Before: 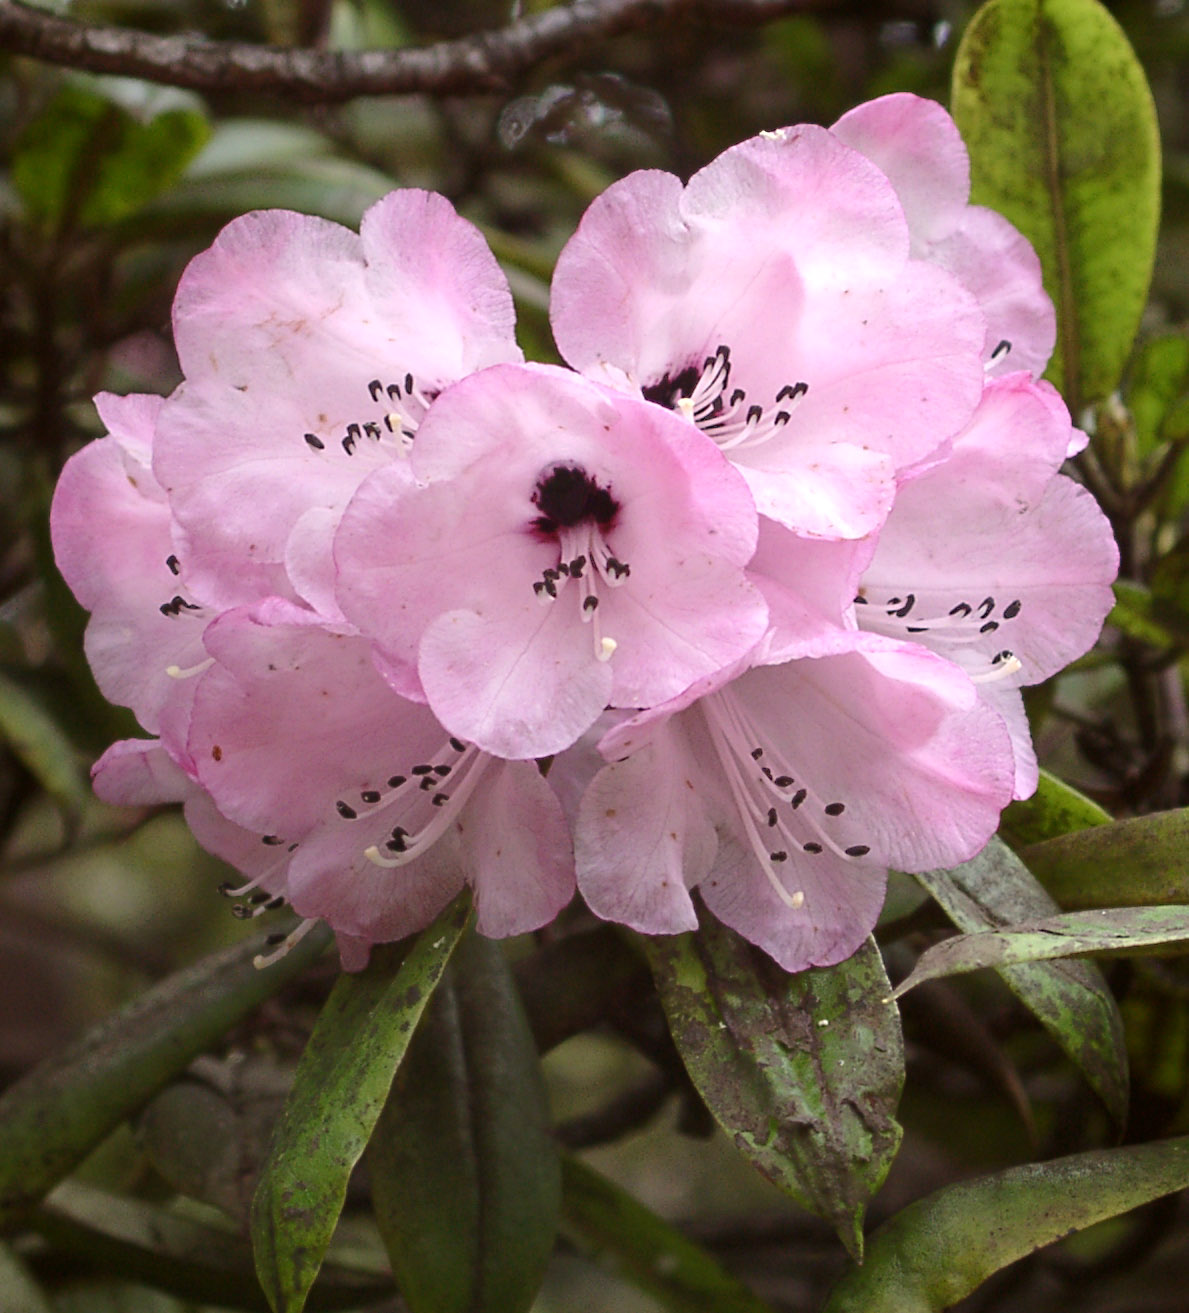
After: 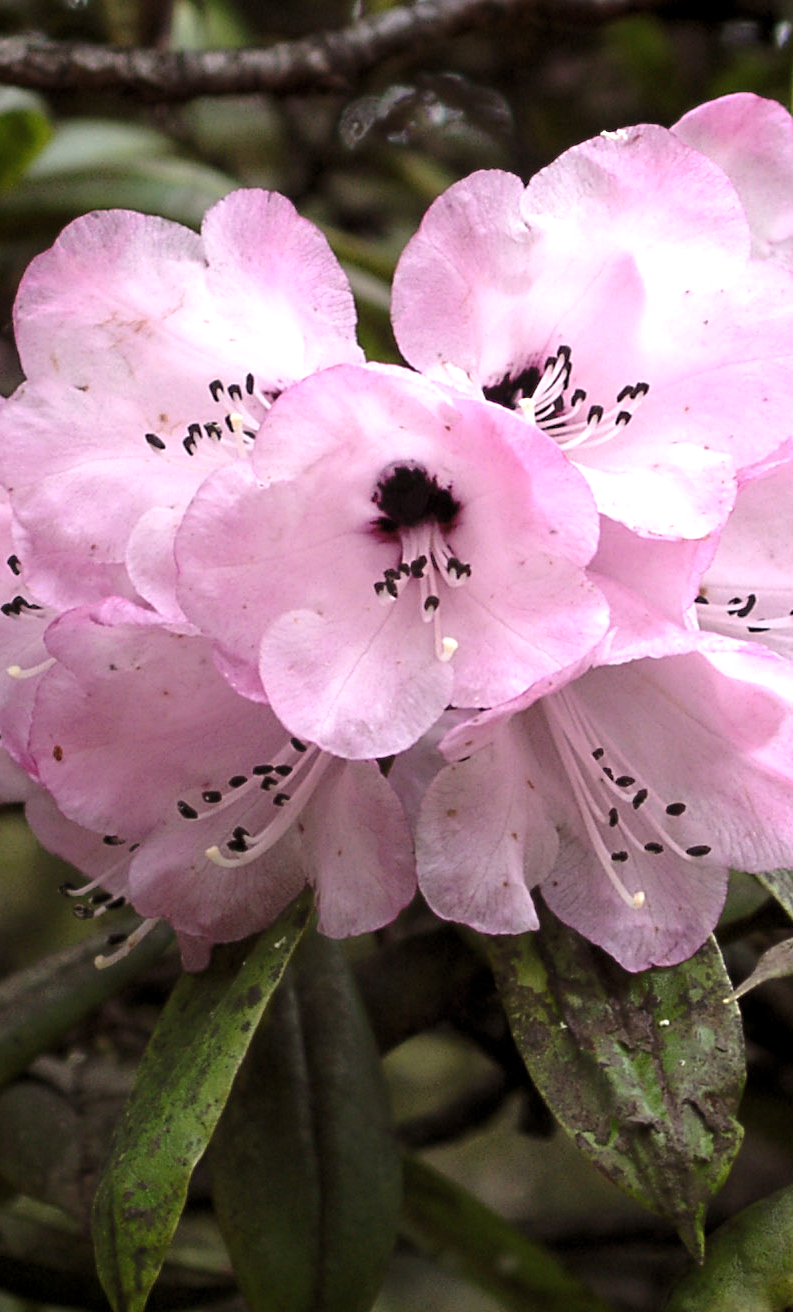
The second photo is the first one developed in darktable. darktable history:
levels: levels [0.052, 0.496, 0.908]
crop and rotate: left 13.394%, right 19.89%
